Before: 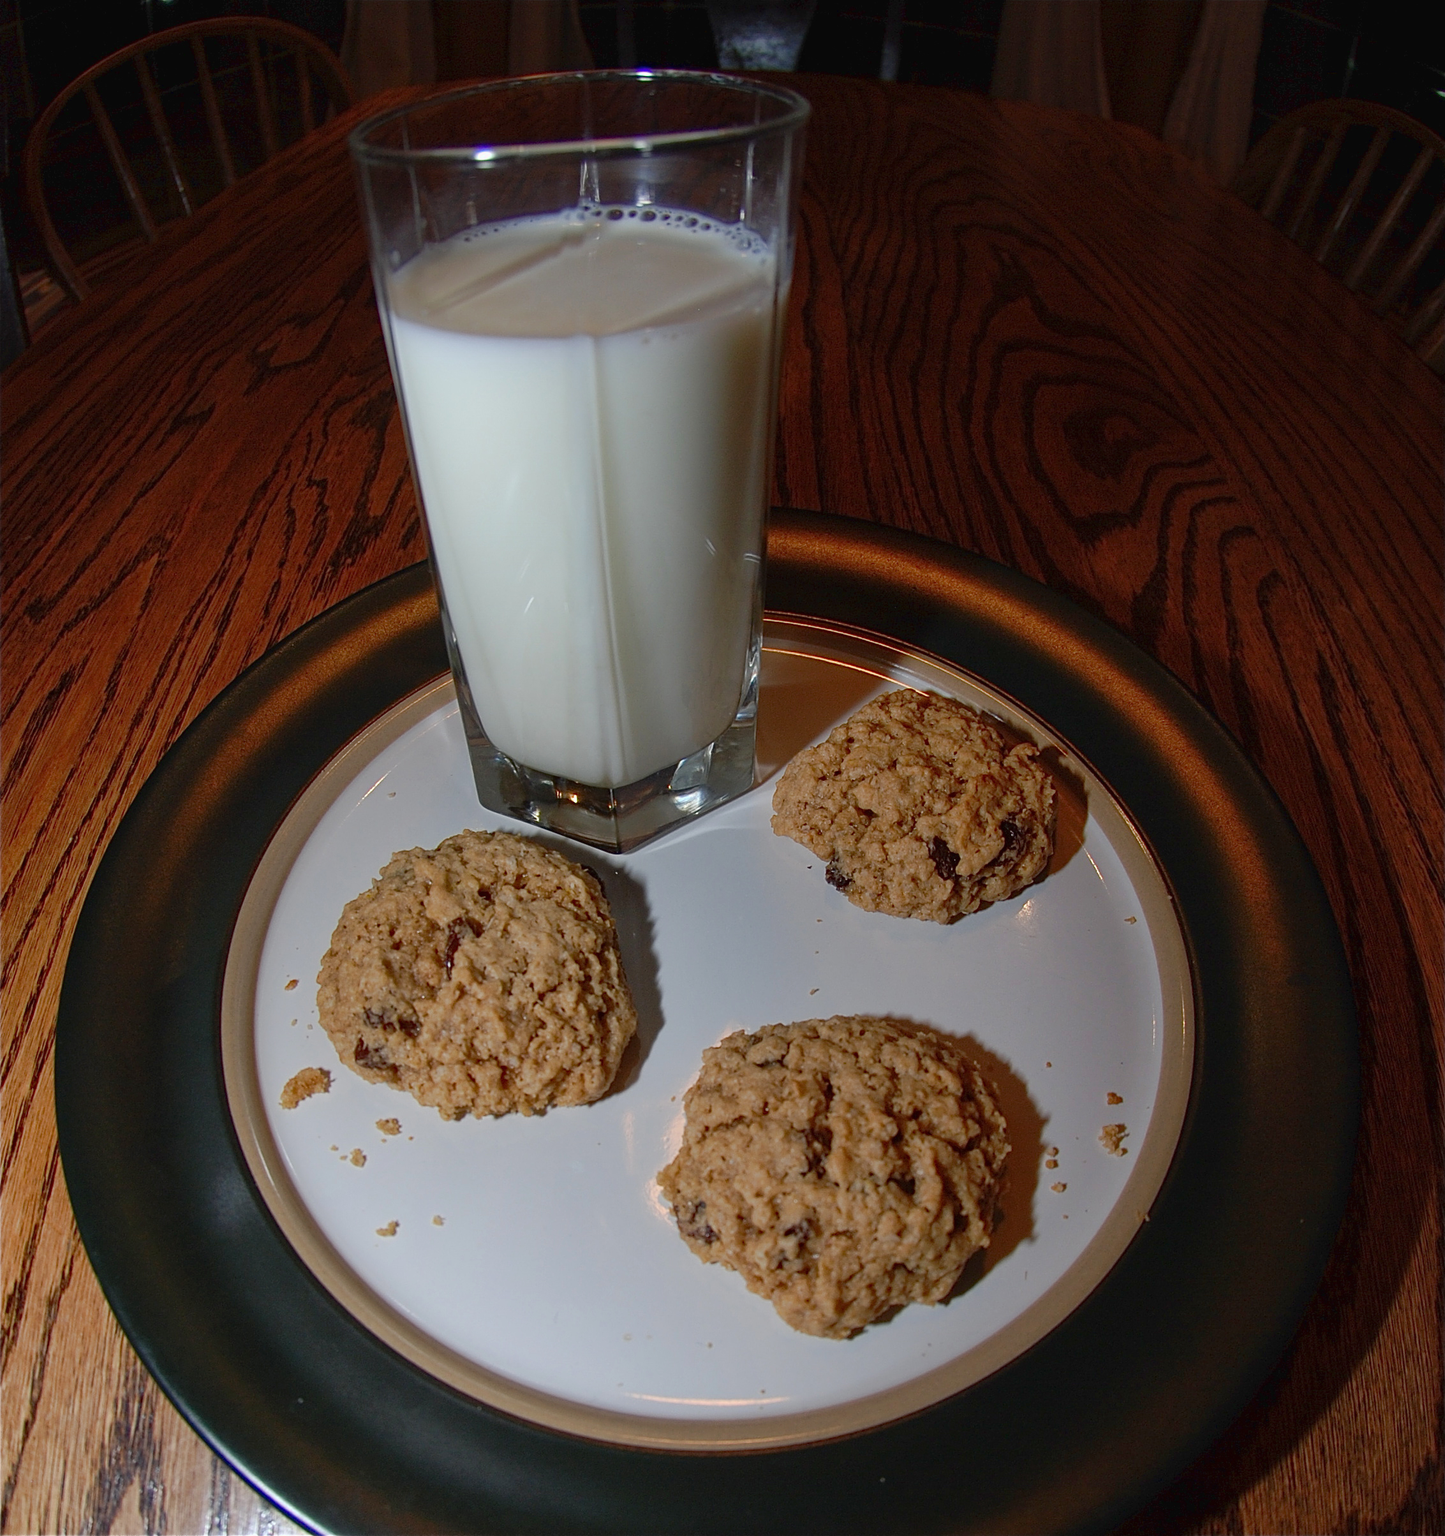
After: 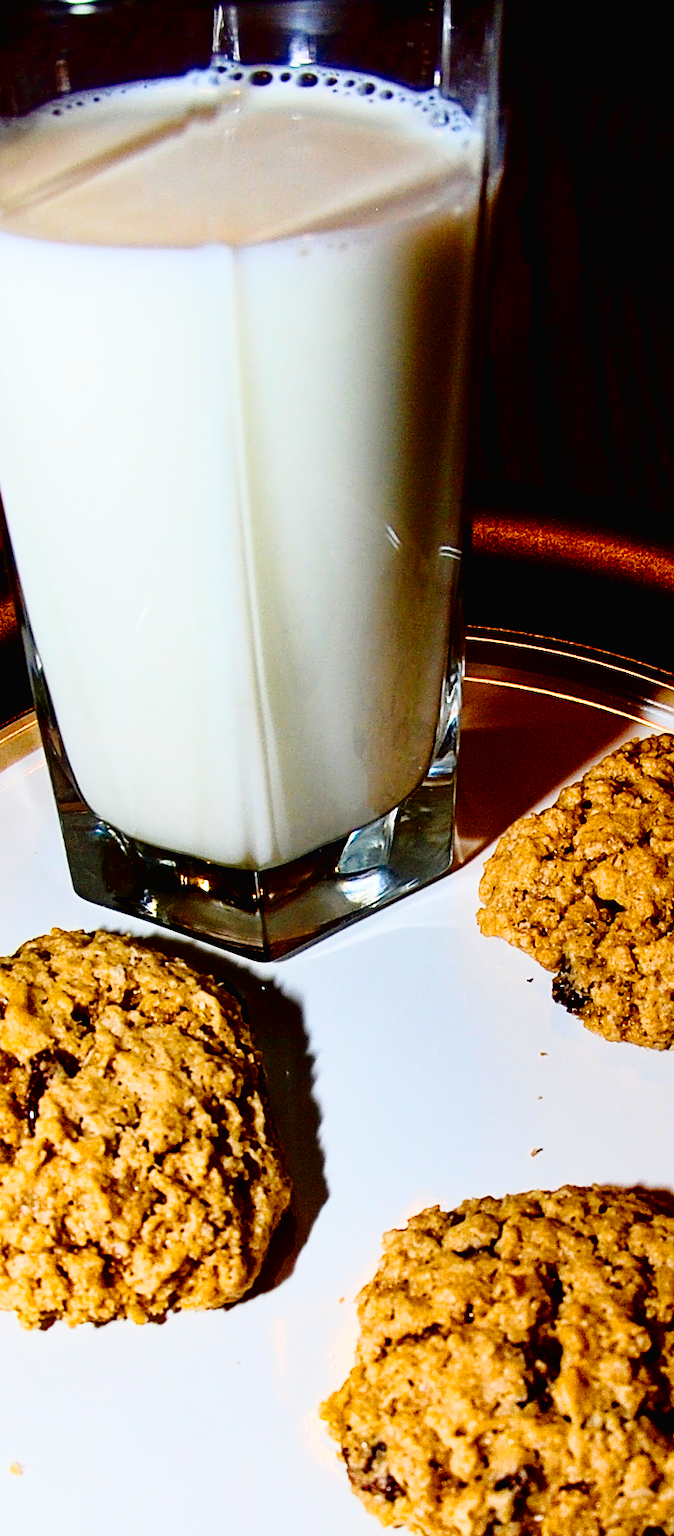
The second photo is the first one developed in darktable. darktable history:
exposure: black level correction 0.01, exposure 0.015 EV, compensate highlight preservation false
crop and rotate: left 29.505%, top 10.301%, right 36.697%, bottom 17.327%
color balance rgb: perceptual saturation grading › global saturation 35.143%, perceptual saturation grading › highlights -29.798%, perceptual saturation grading › shadows 35.932%, global vibrance 20%
tone curve: curves: ch0 [(0.016, 0.011) (0.084, 0.026) (0.469, 0.508) (0.721, 0.862) (1, 1)], color space Lab, independent channels, preserve colors none
base curve: curves: ch0 [(0, 0) (0.04, 0.03) (0.133, 0.232) (0.448, 0.748) (0.843, 0.968) (1, 1)], preserve colors none
